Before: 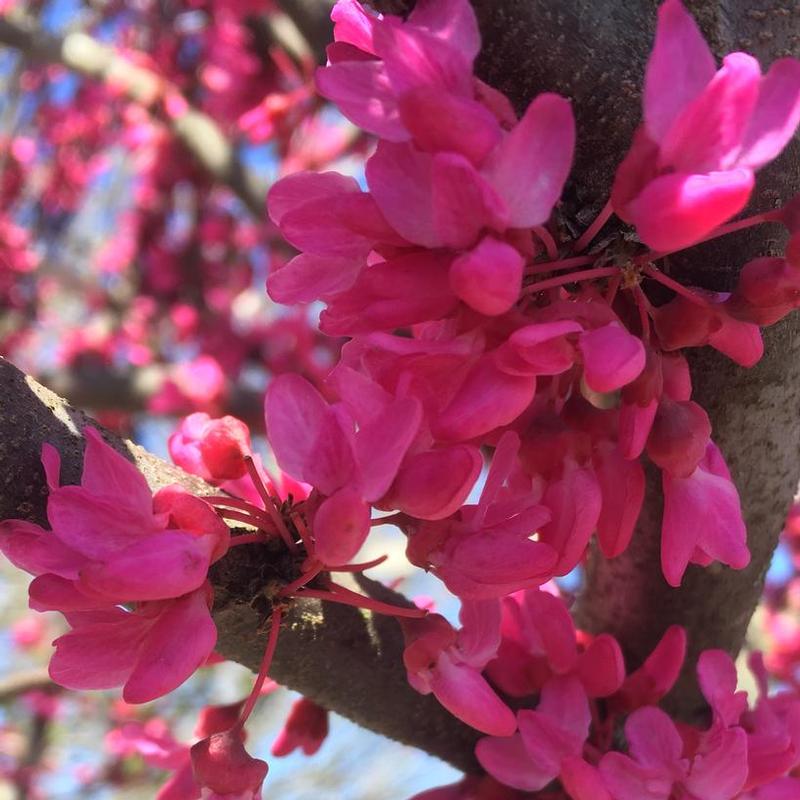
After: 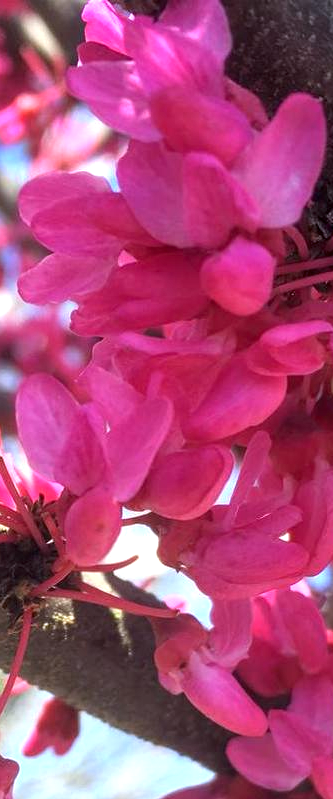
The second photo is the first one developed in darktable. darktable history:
crop: left 31.229%, right 27.105%
exposure: exposure 0.657 EV, compensate highlight preservation false
white balance: red 0.967, blue 1.049
local contrast: on, module defaults
contrast equalizer: y [[0.5, 0.5, 0.468, 0.5, 0.5, 0.5], [0.5 ×6], [0.5 ×6], [0 ×6], [0 ×6]]
